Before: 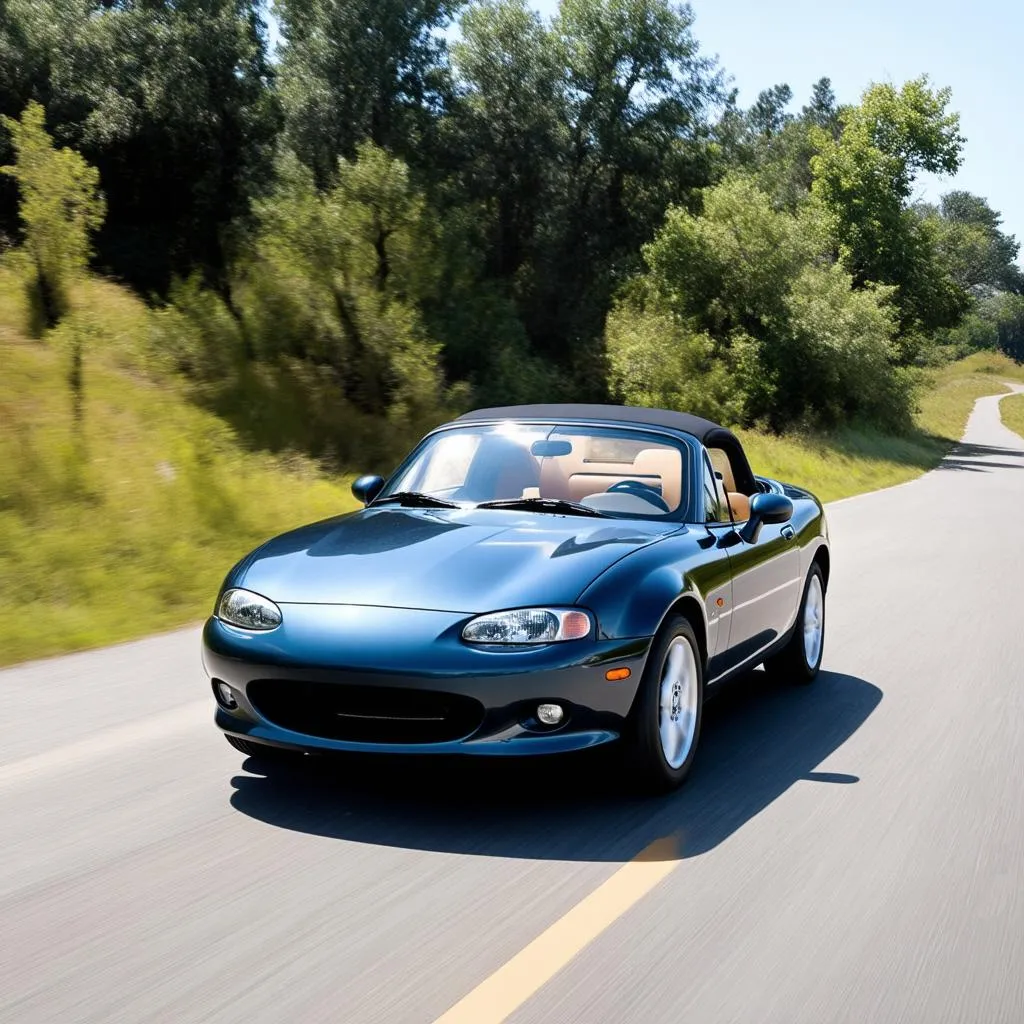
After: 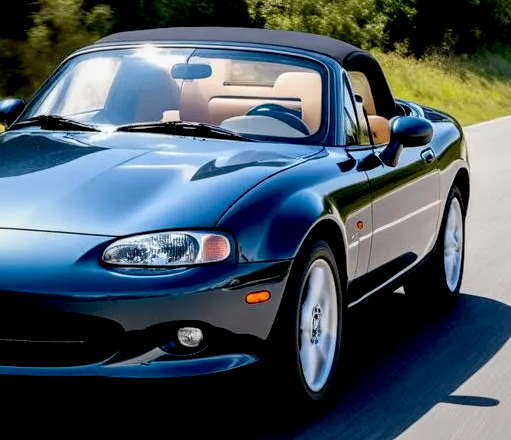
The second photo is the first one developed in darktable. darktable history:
crop: left 35.203%, top 36.844%, right 14.883%, bottom 20.107%
local contrast: on, module defaults
exposure: black level correction 0.018, exposure -0.006 EV, compensate exposure bias true, compensate highlight preservation false
